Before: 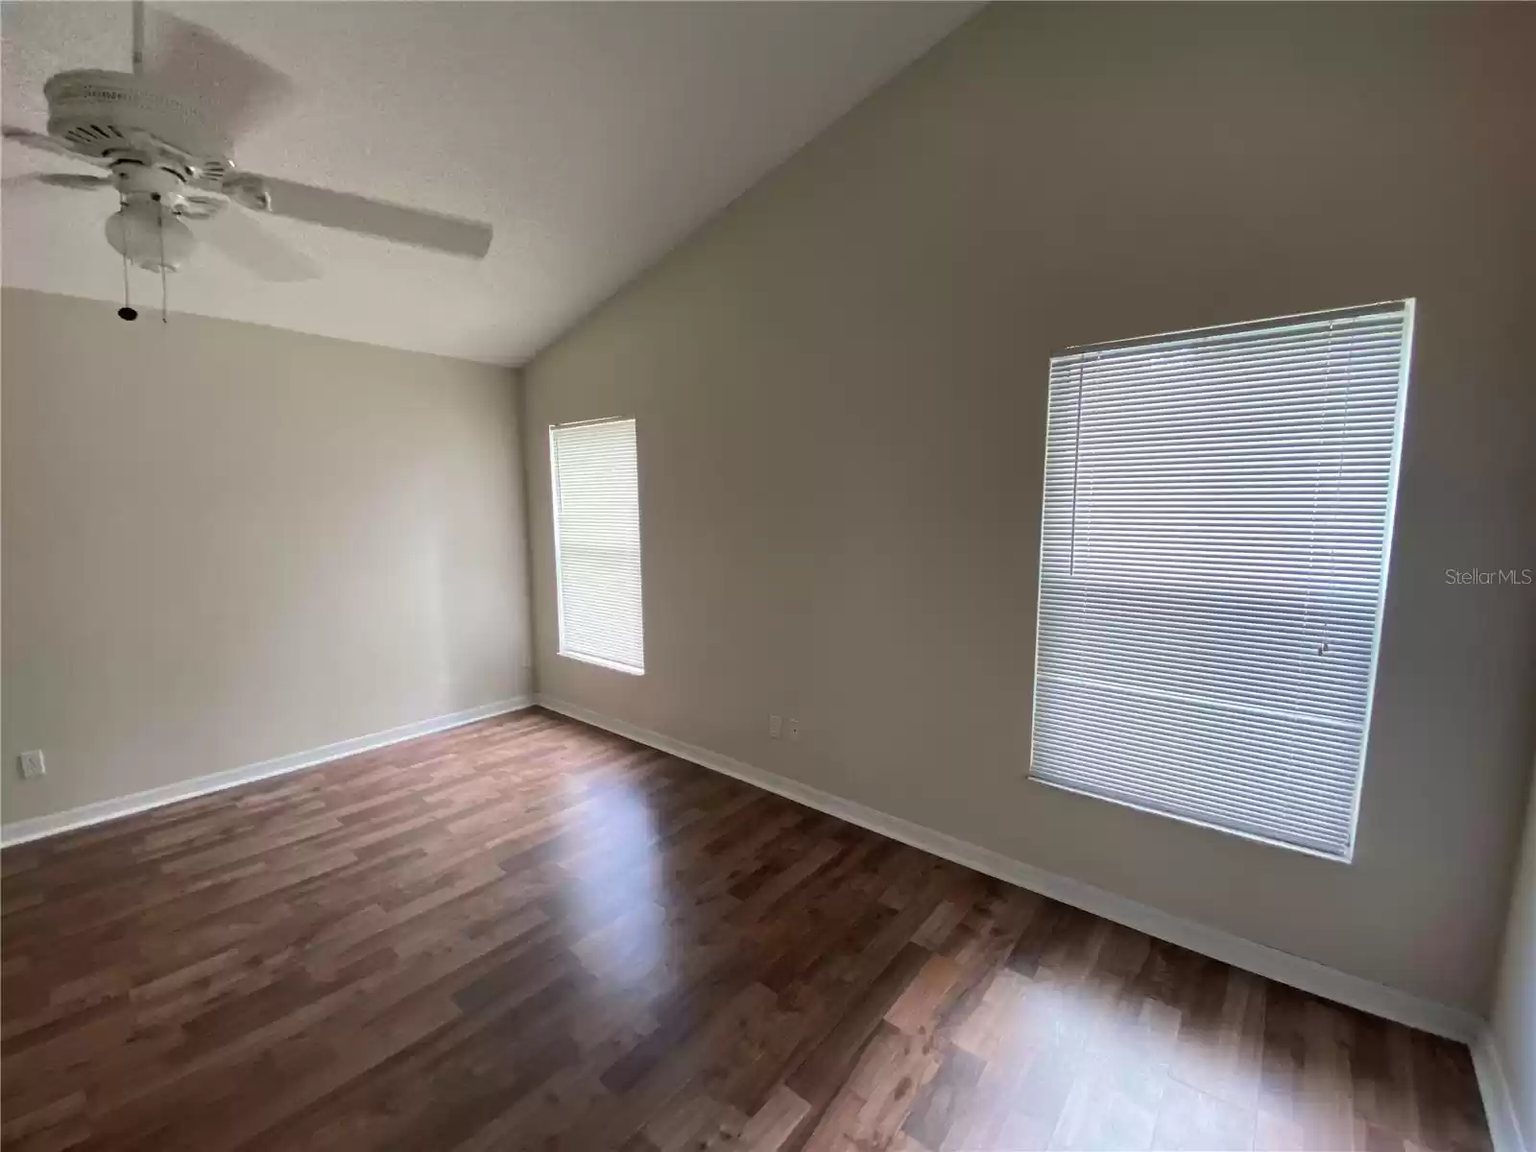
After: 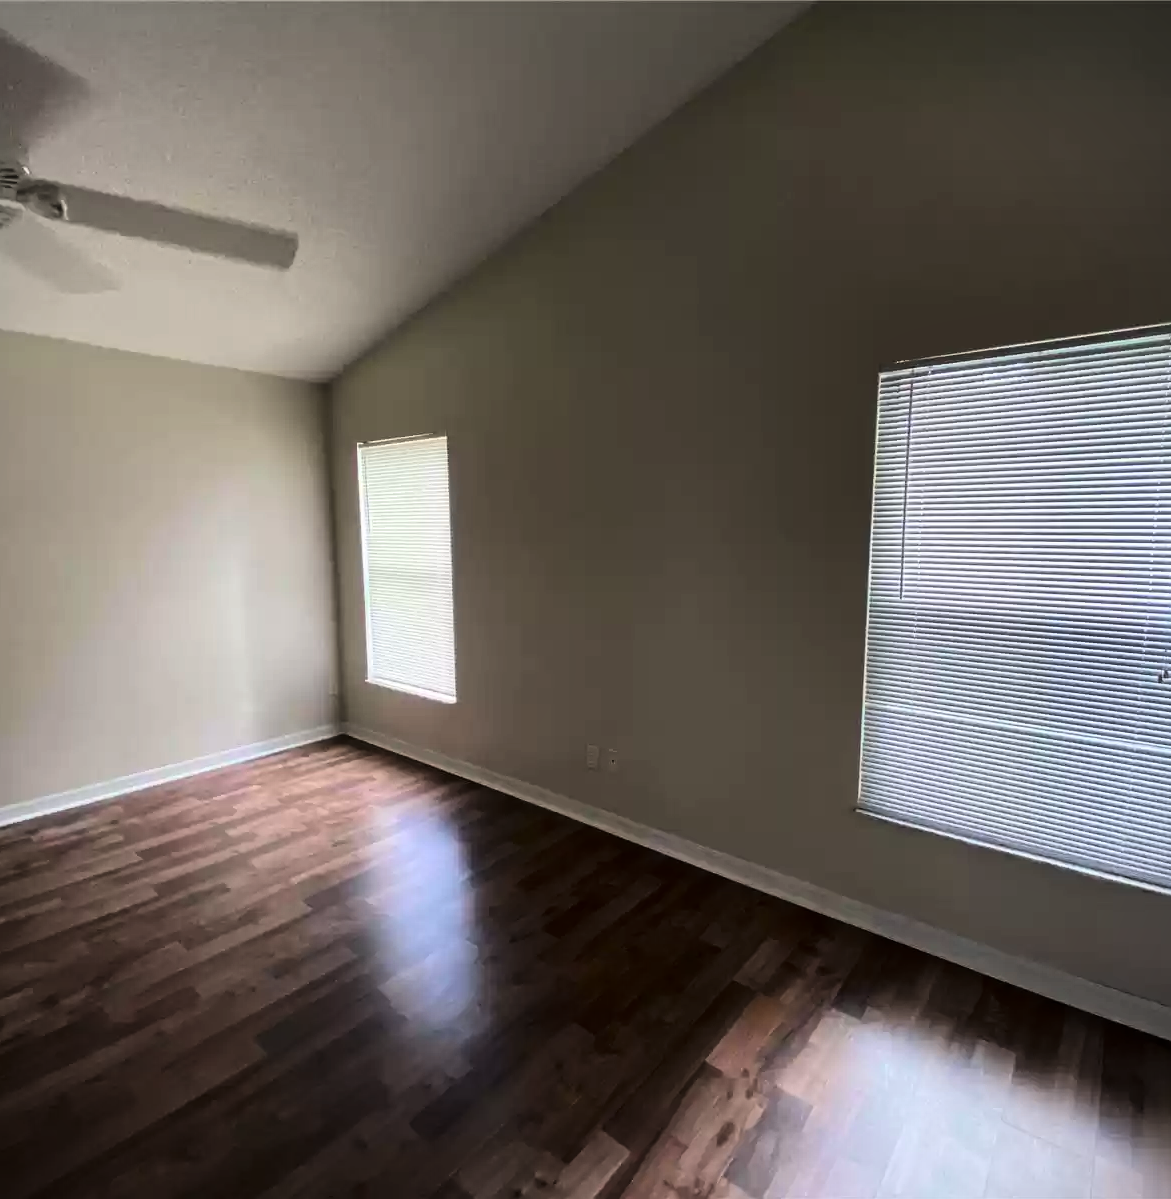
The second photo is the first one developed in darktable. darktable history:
vignetting: fall-off start 100%, fall-off radius 64.94%, automatic ratio true, unbound false
crop: left 13.443%, right 13.31%
tone equalizer: on, module defaults
tone curve: curves: ch0 [(0, 0) (0.153, 0.06) (1, 1)], color space Lab, linked channels, preserve colors none
contrast brightness saturation: contrast 0.18, saturation 0.3
